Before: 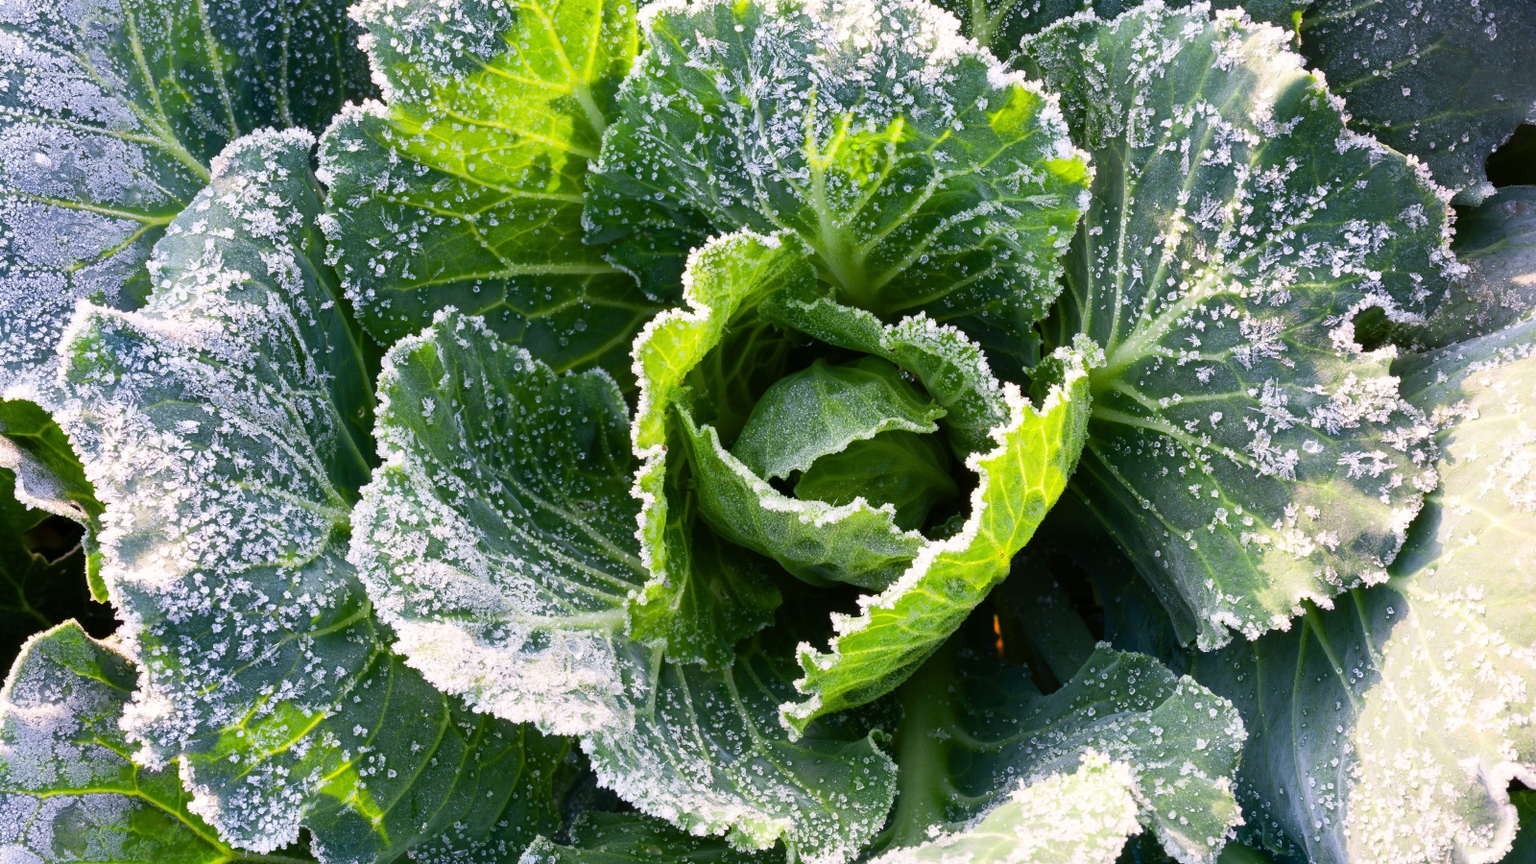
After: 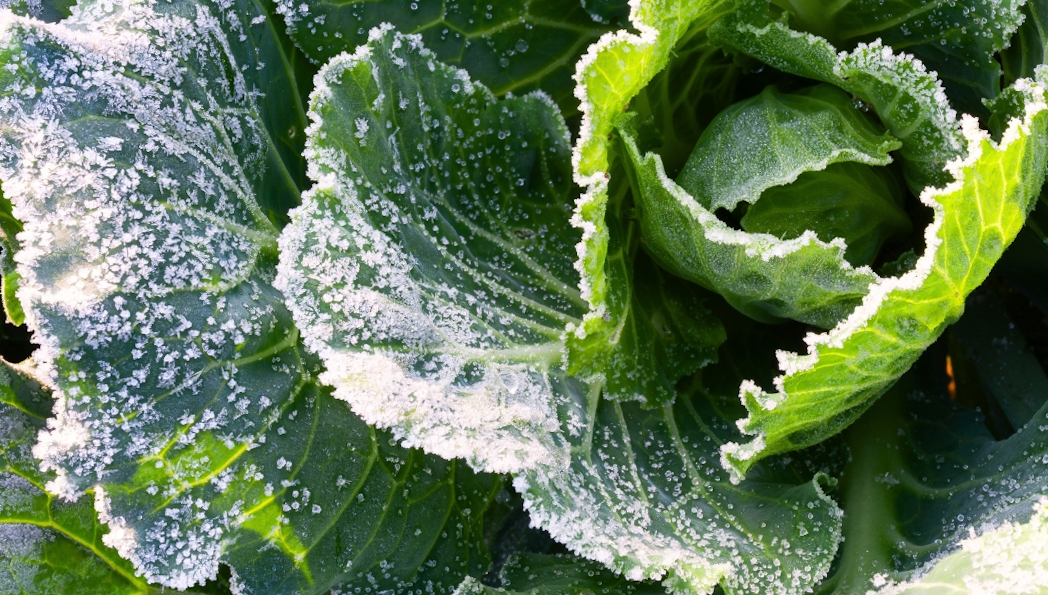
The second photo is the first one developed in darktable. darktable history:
crop and rotate: angle -1.12°, left 3.779%, top 31.526%, right 28.435%
